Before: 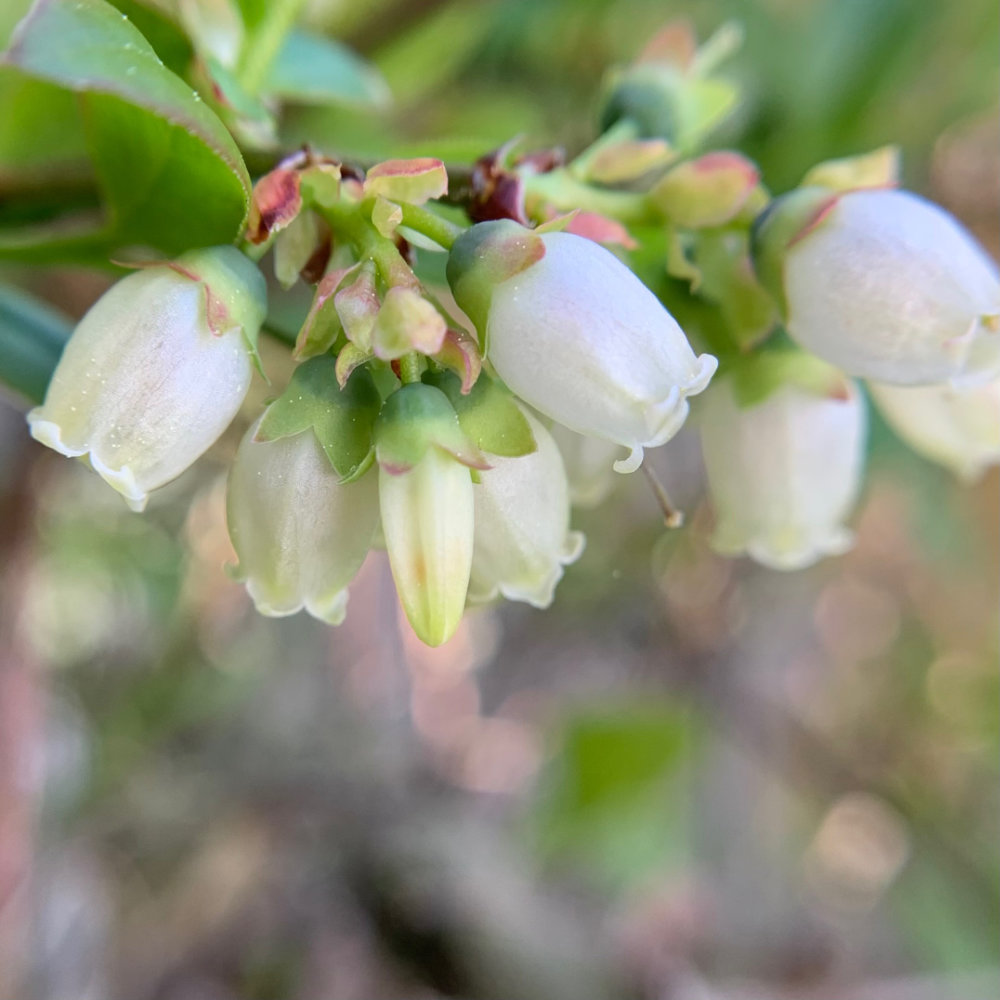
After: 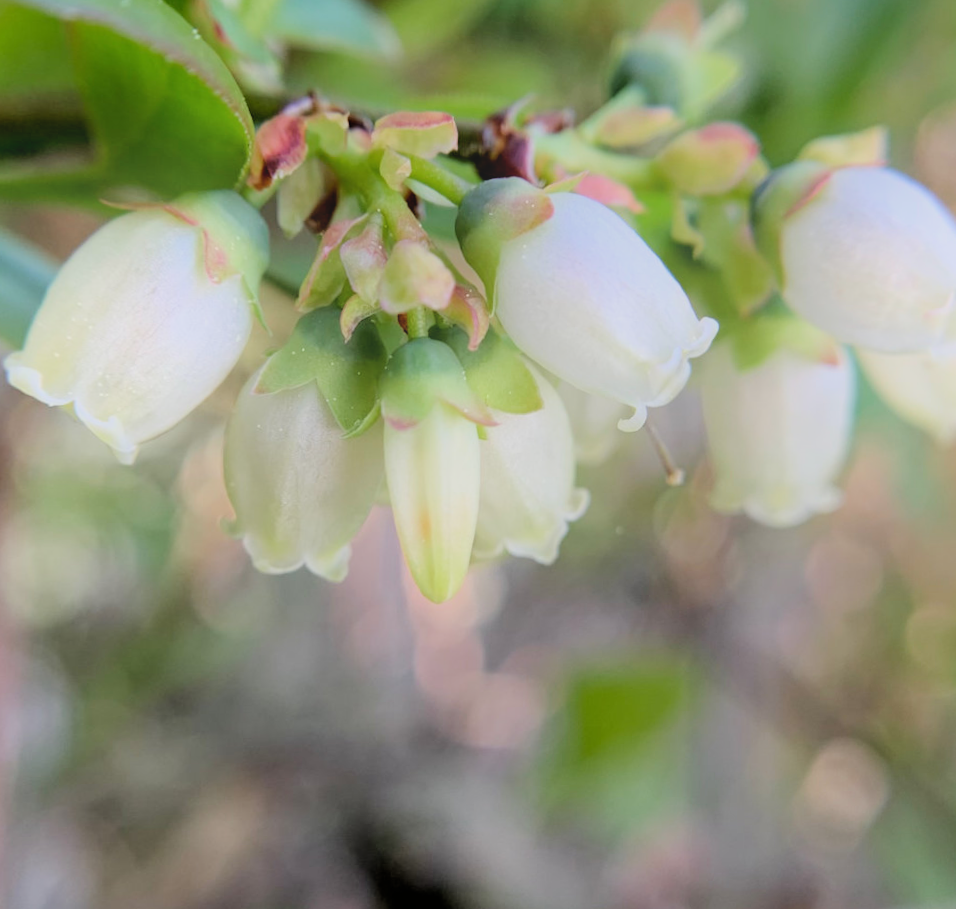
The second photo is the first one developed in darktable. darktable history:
crop and rotate: left 2.536%, right 1.107%, bottom 2.246%
bloom: on, module defaults
filmic rgb: black relative exposure -4.88 EV, hardness 2.82
rotate and perspective: rotation 0.679°, lens shift (horizontal) 0.136, crop left 0.009, crop right 0.991, crop top 0.078, crop bottom 0.95
